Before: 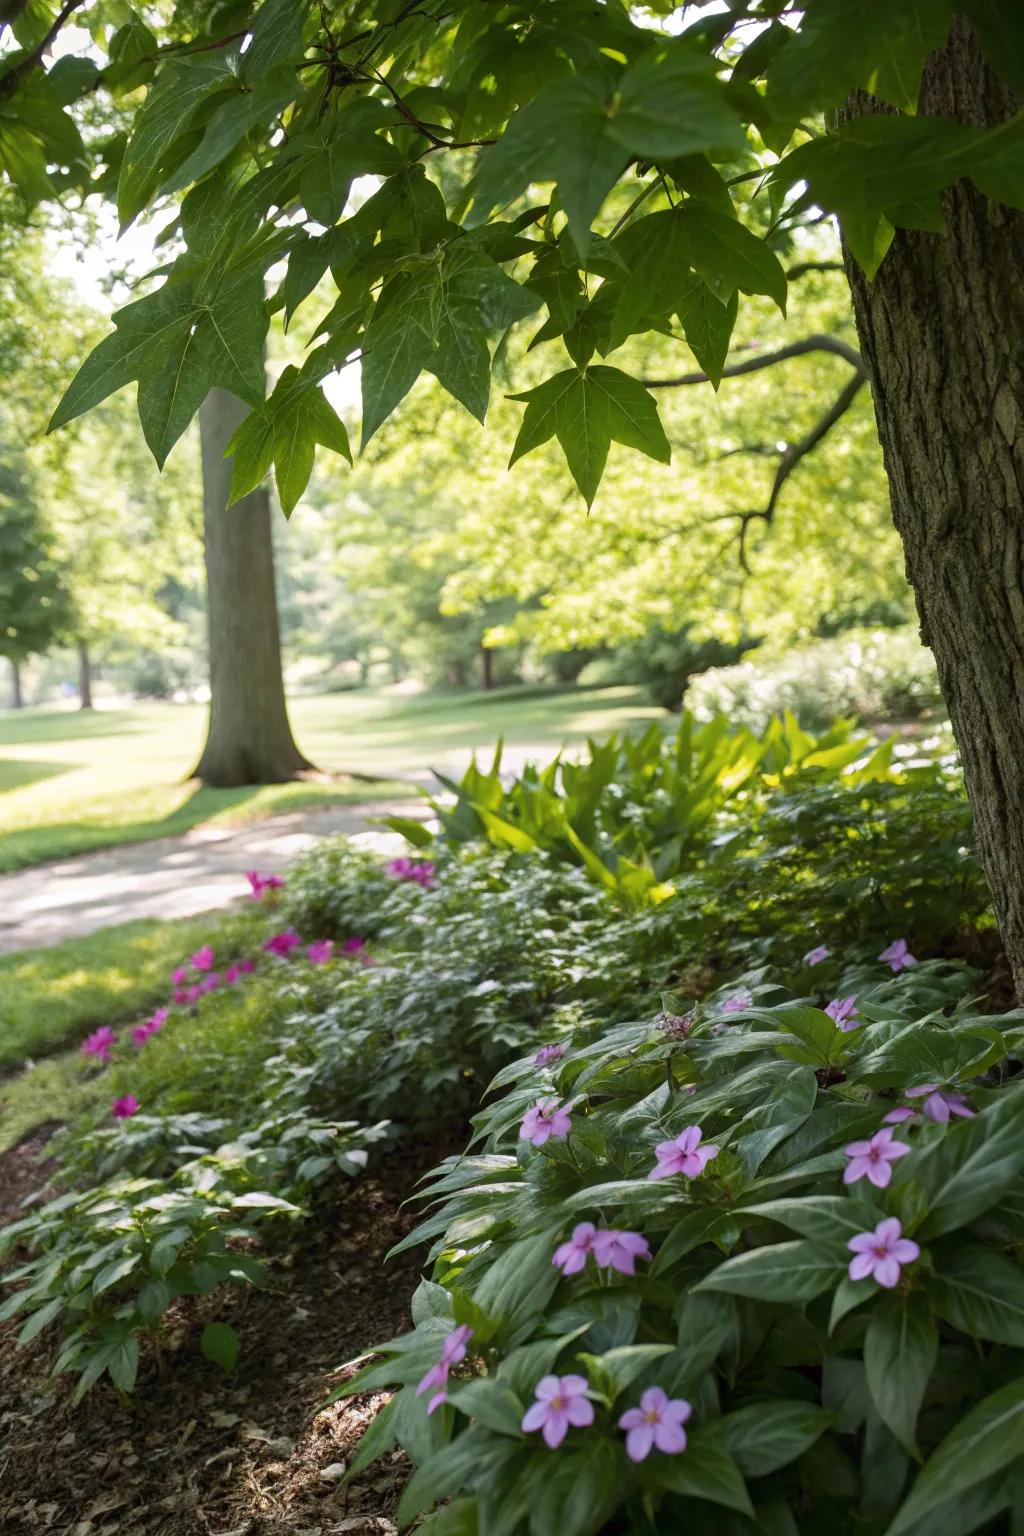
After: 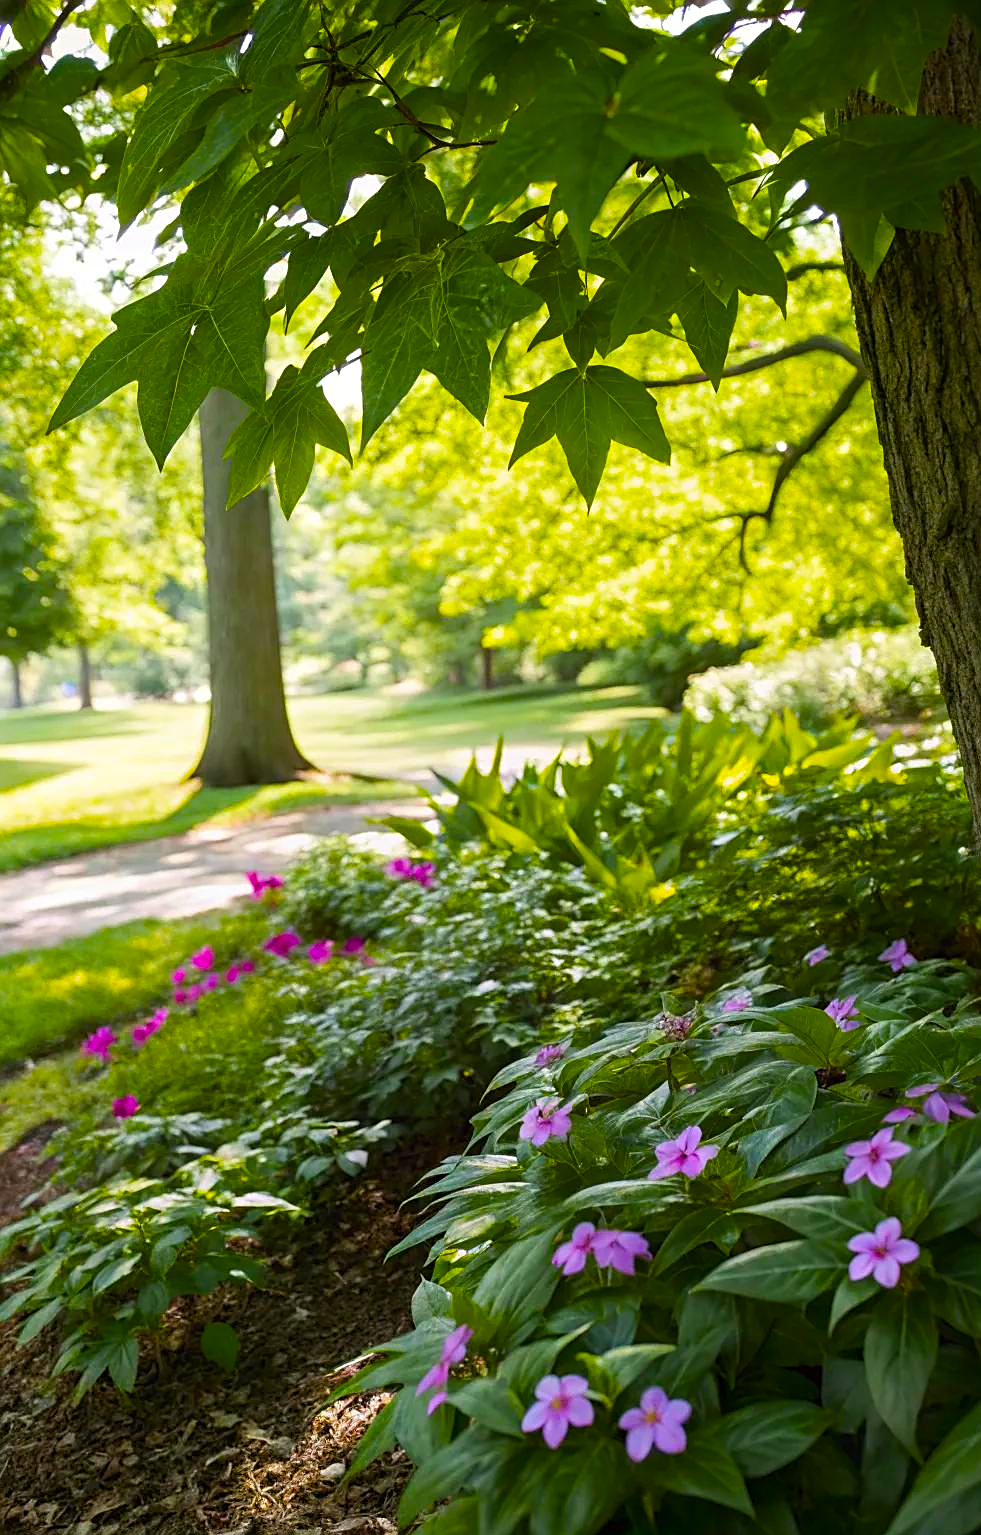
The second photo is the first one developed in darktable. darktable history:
sharpen: on, module defaults
color balance rgb: linear chroma grading › shadows 9.991%, linear chroma grading › highlights 9.897%, linear chroma grading › global chroma 15.504%, linear chroma grading › mid-tones 14.687%, perceptual saturation grading › global saturation 29.818%
tone equalizer: on, module defaults
crop: right 4.179%, bottom 0.022%
